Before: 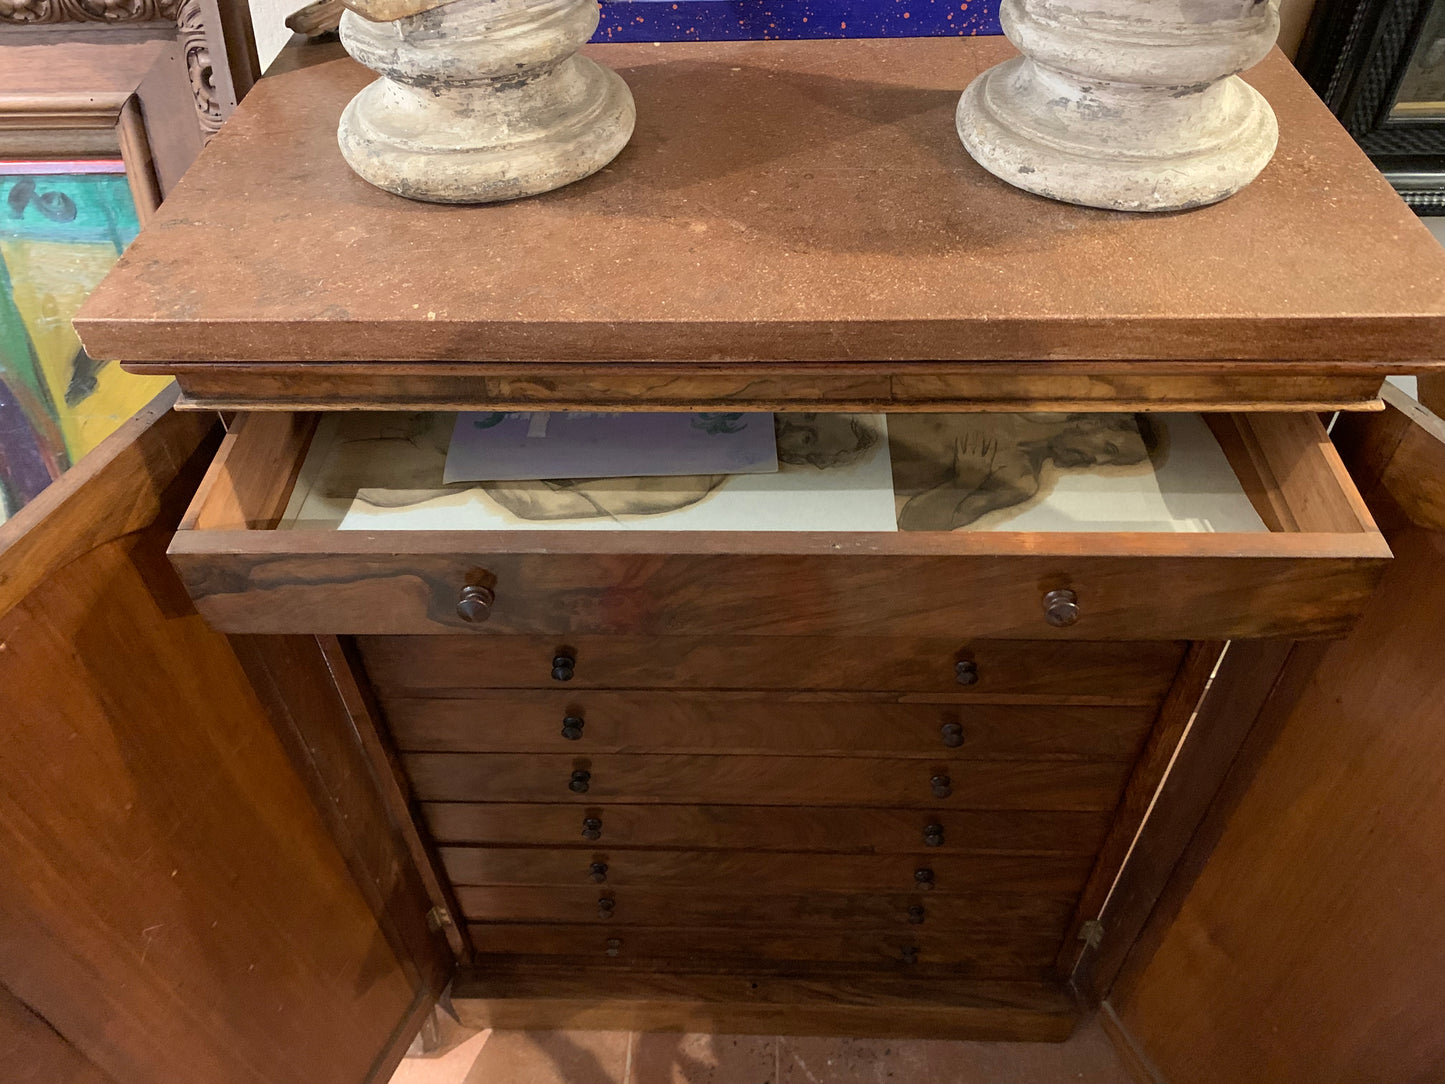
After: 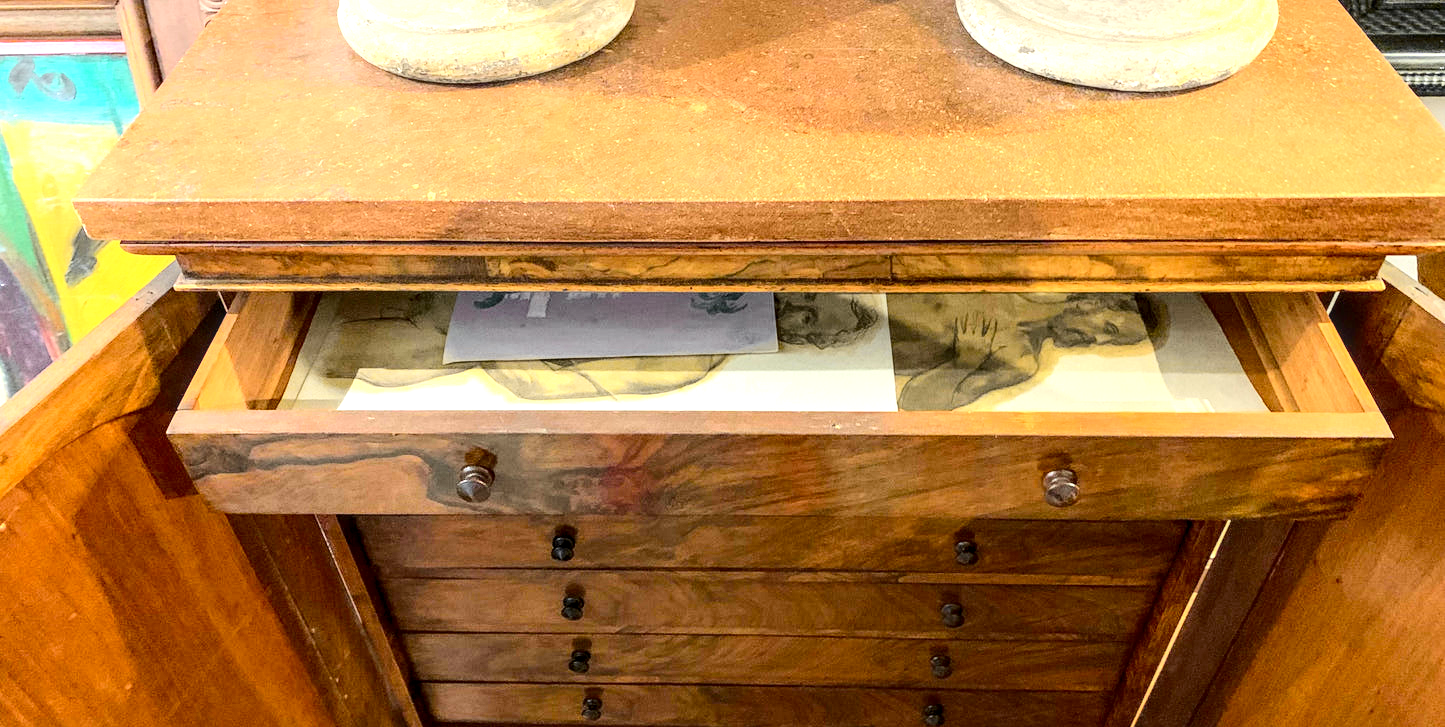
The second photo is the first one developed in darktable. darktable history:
crop: top 11.139%, bottom 21.754%
tone curve: curves: ch0 [(0, 0) (0.11, 0.081) (0.256, 0.259) (0.398, 0.475) (0.498, 0.611) (0.65, 0.757) (0.835, 0.883) (1, 0.961)]; ch1 [(0, 0) (0.346, 0.307) (0.408, 0.369) (0.453, 0.457) (0.482, 0.479) (0.502, 0.498) (0.521, 0.51) (0.553, 0.554) (0.618, 0.65) (0.693, 0.727) (1, 1)]; ch2 [(0, 0) (0.358, 0.362) (0.434, 0.46) (0.485, 0.494) (0.5, 0.494) (0.511, 0.508) (0.537, 0.55) (0.579, 0.599) (0.621, 0.693) (1, 1)], color space Lab, independent channels, preserve colors none
exposure: black level correction 0, exposure 1.097 EV, compensate highlight preservation false
local contrast: highlights 63%, detail 143%, midtone range 0.423
